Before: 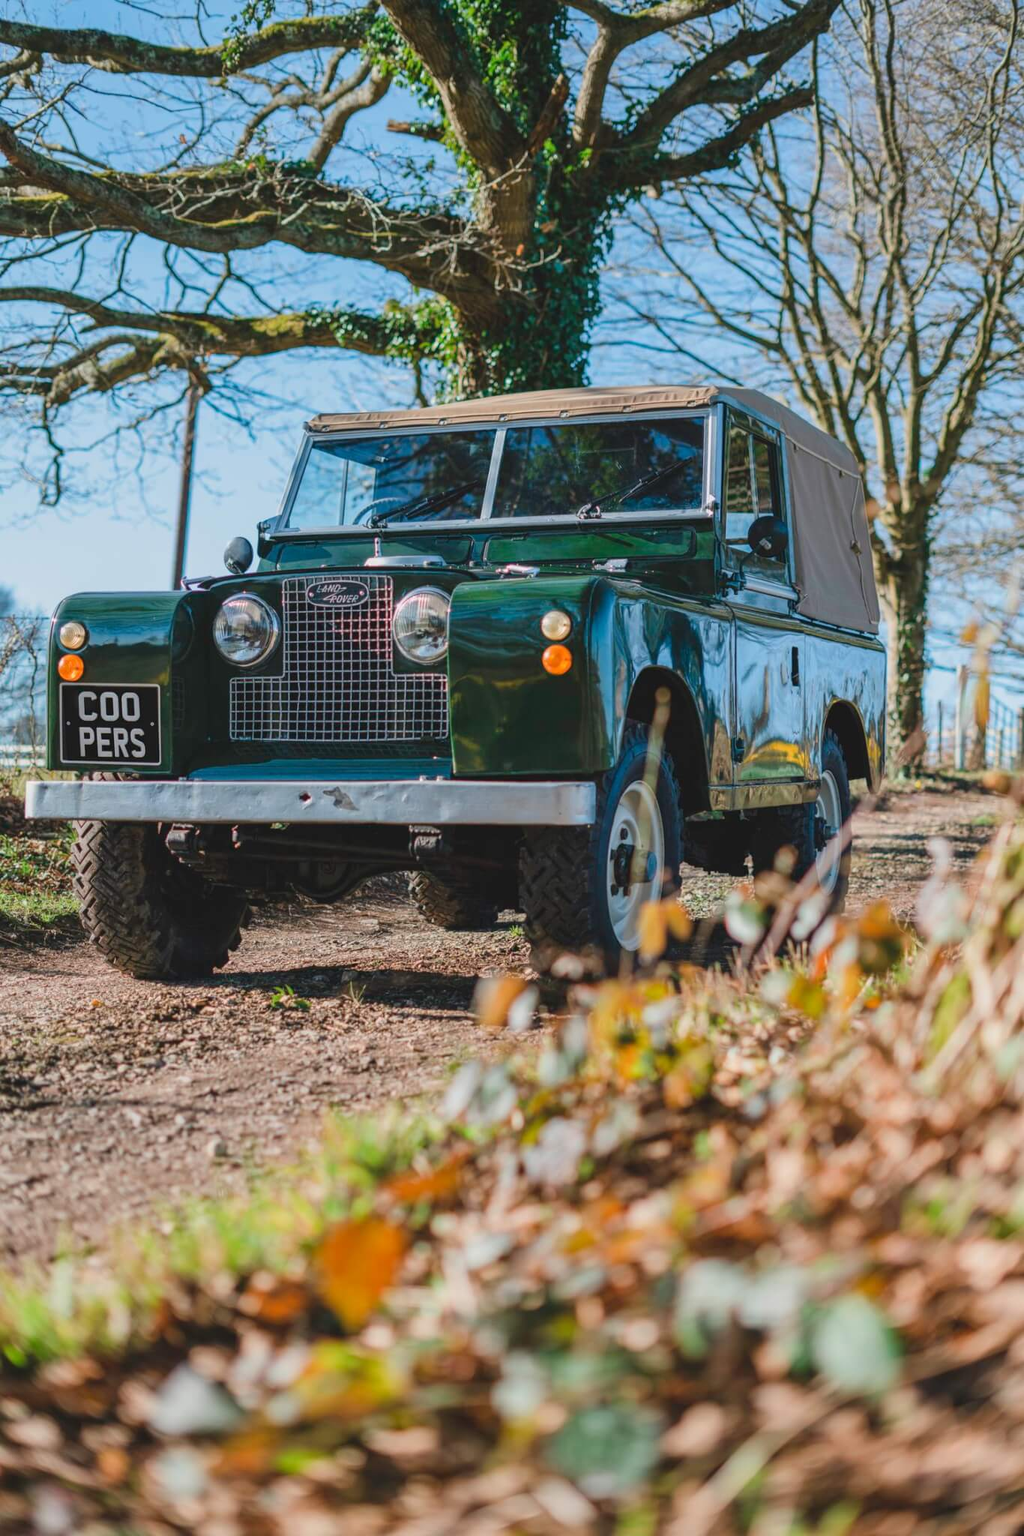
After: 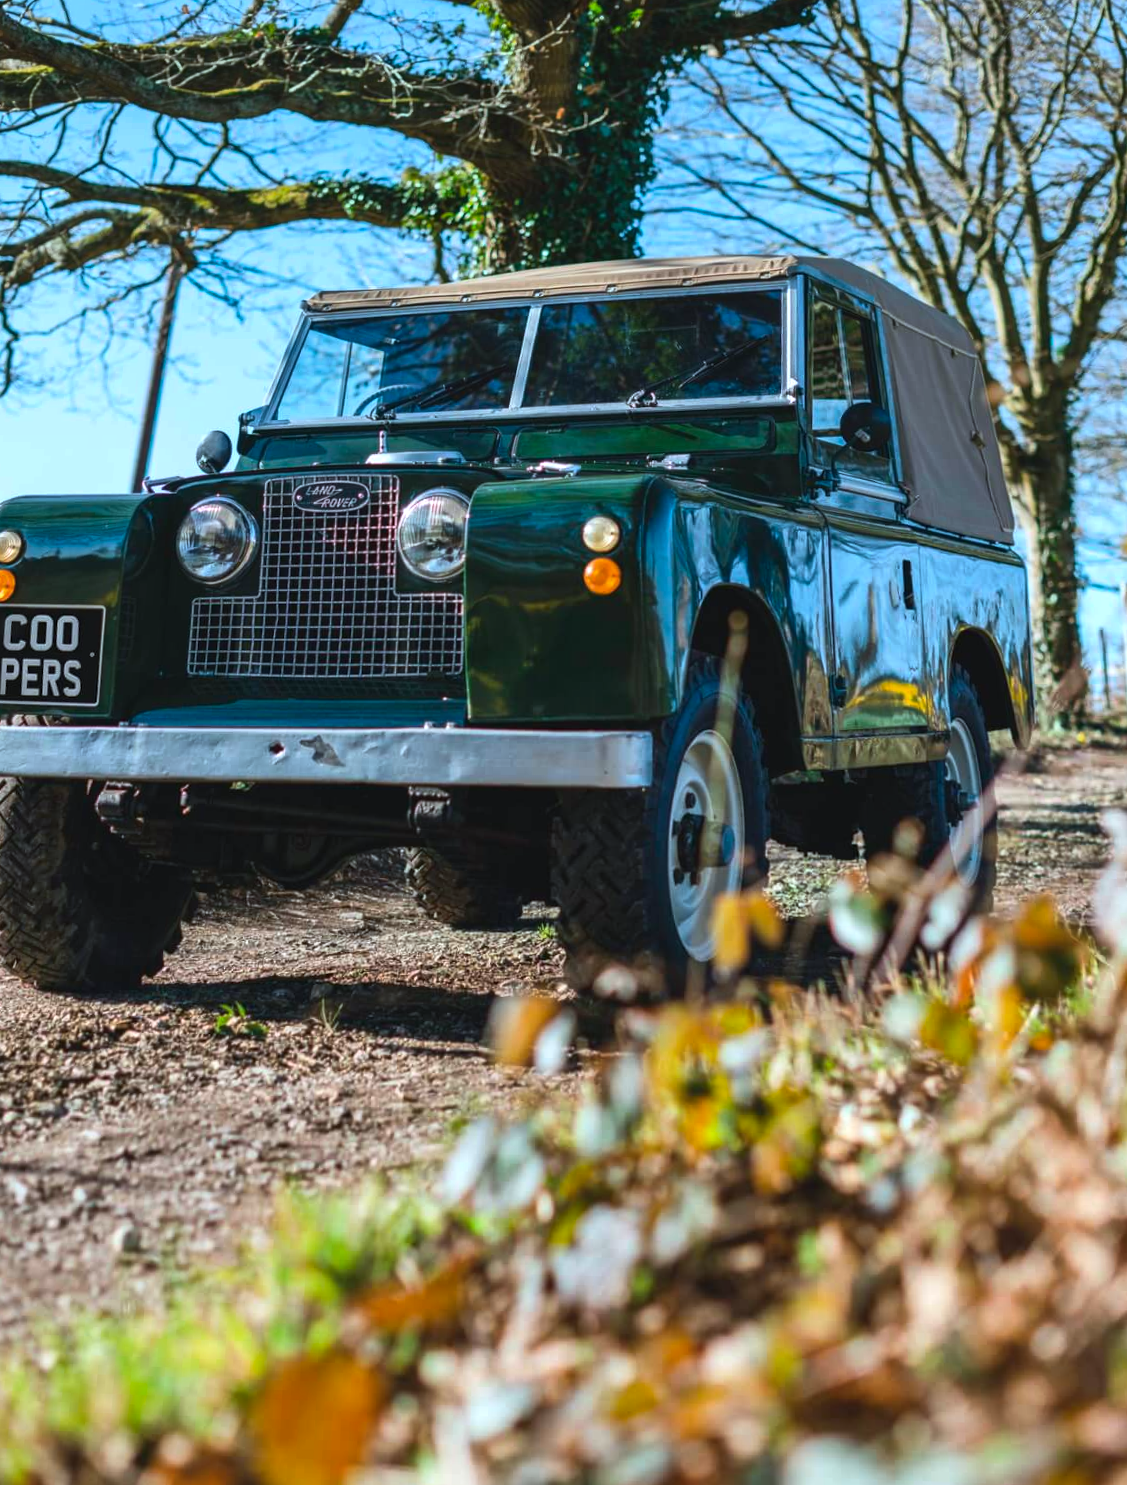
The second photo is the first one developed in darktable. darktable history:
color balance rgb: perceptual brilliance grading › highlights 14.29%, perceptual brilliance grading › mid-tones -5.92%, perceptual brilliance grading › shadows -26.83%, global vibrance 31.18%
white balance: red 0.925, blue 1.046
rotate and perspective: rotation 0.72°, lens shift (vertical) -0.352, lens shift (horizontal) -0.051, crop left 0.152, crop right 0.859, crop top 0.019, crop bottom 0.964
crop: left 0.387%, top 5.469%, bottom 19.809%
